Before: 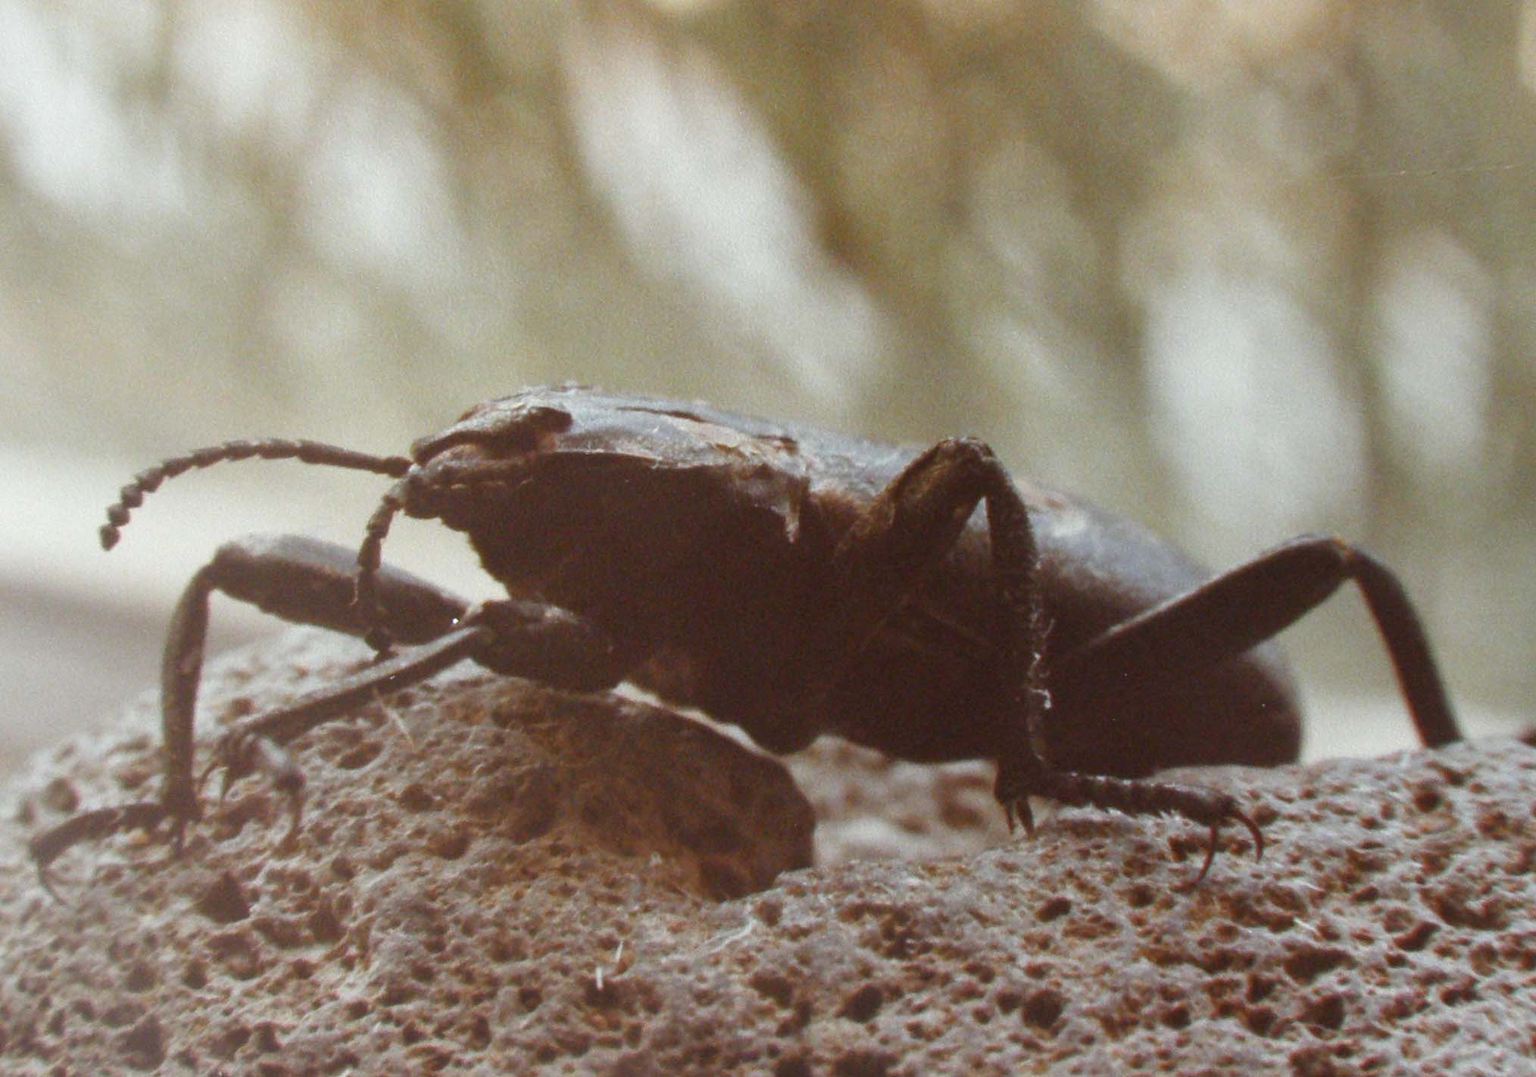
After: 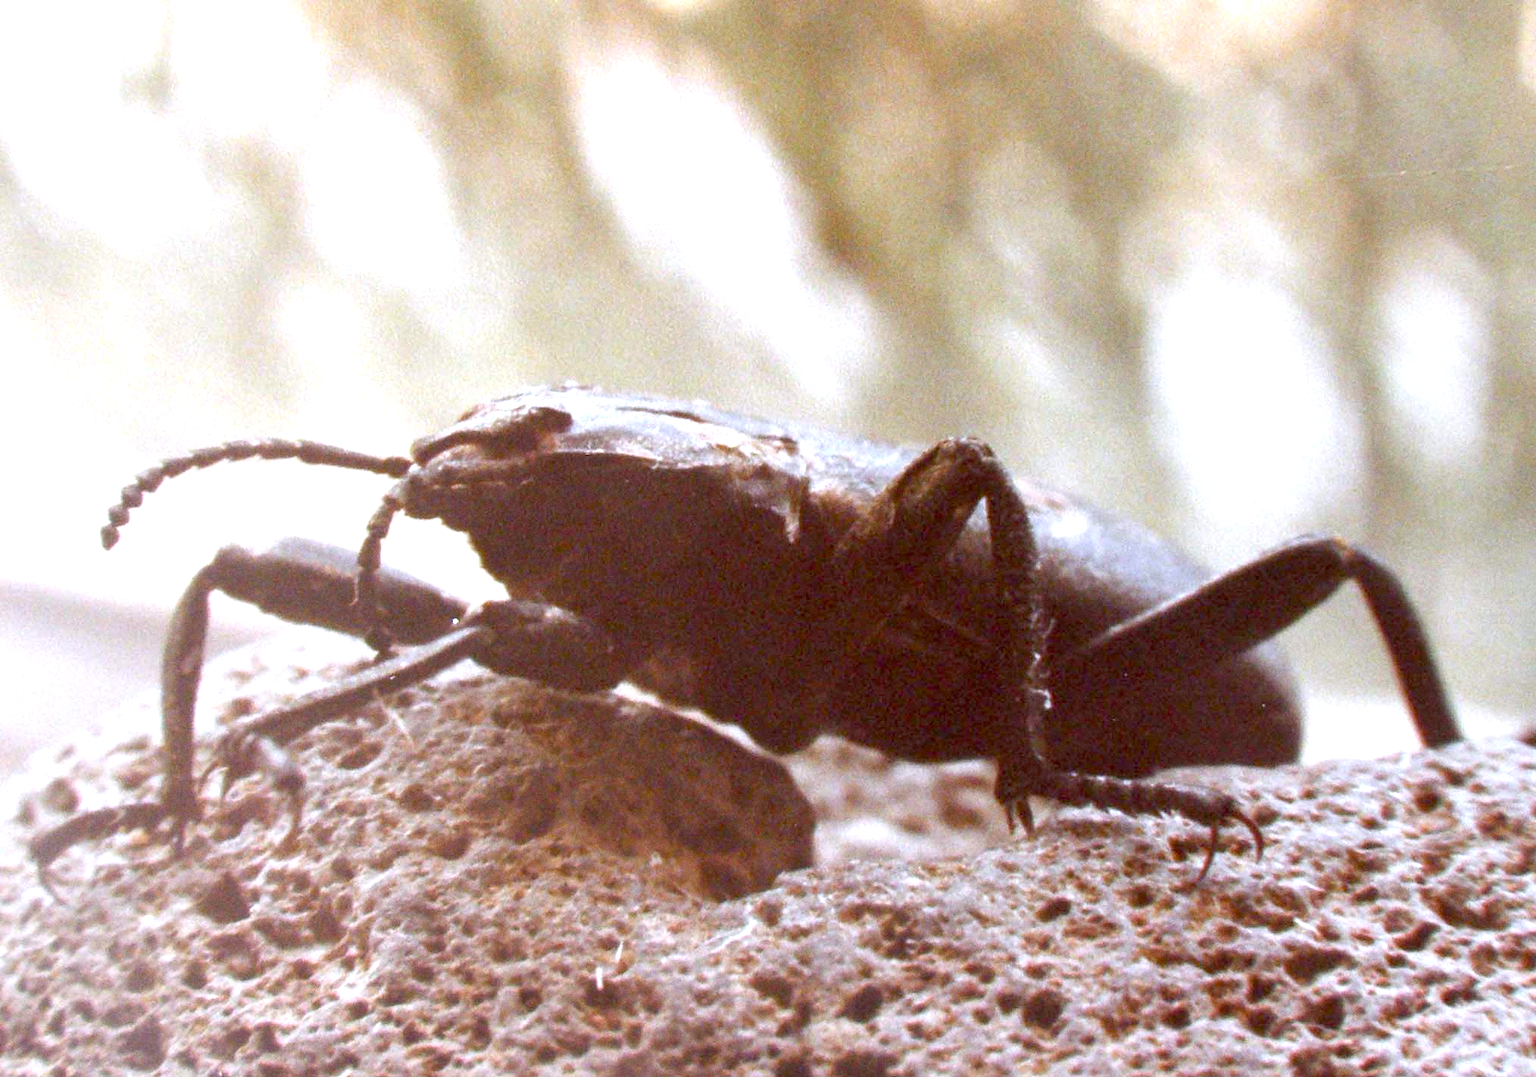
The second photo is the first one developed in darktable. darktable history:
grain: coarseness 0.47 ISO
white balance: red 1.004, blue 1.096
exposure: black level correction 0.011, exposure 1.088 EV, compensate exposure bias true, compensate highlight preservation false
